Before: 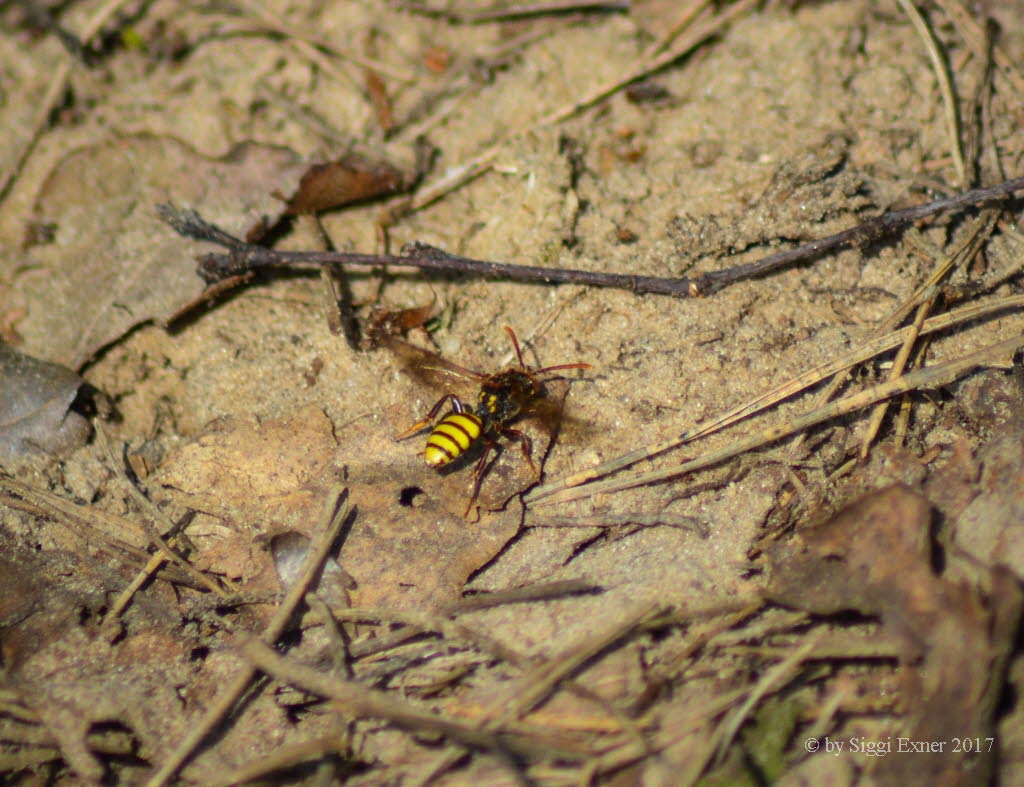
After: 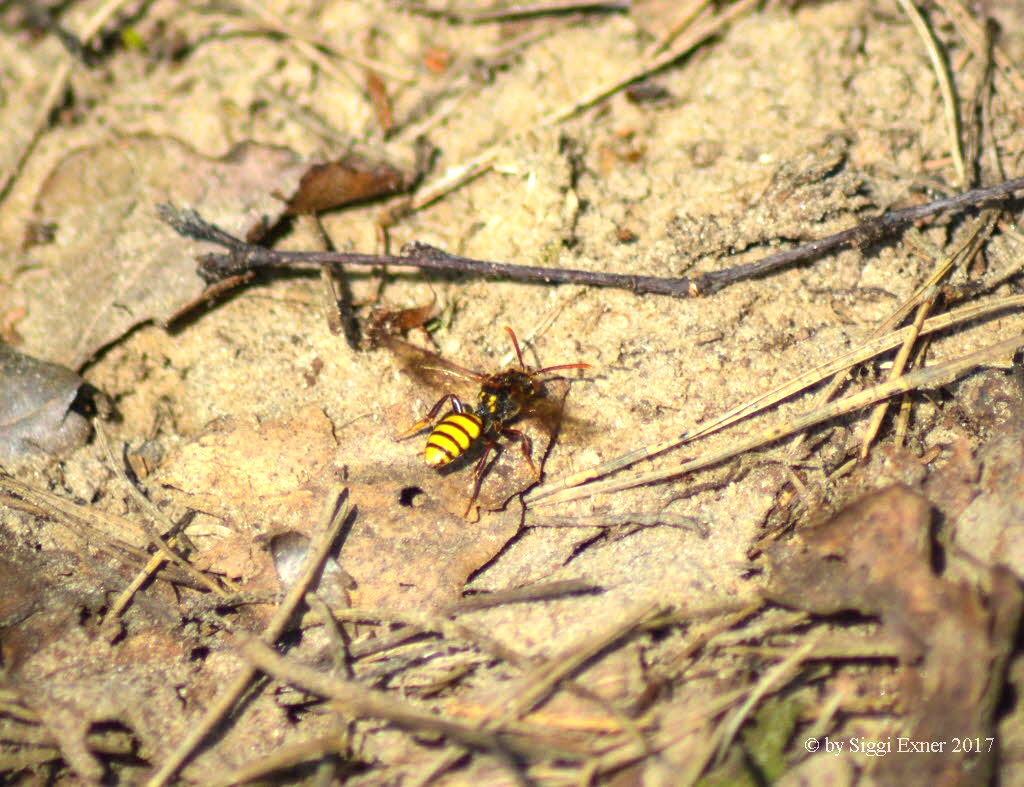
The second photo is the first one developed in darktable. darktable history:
exposure: black level correction 0, exposure 0.9 EV, compensate highlight preservation false
tone equalizer: on, module defaults
